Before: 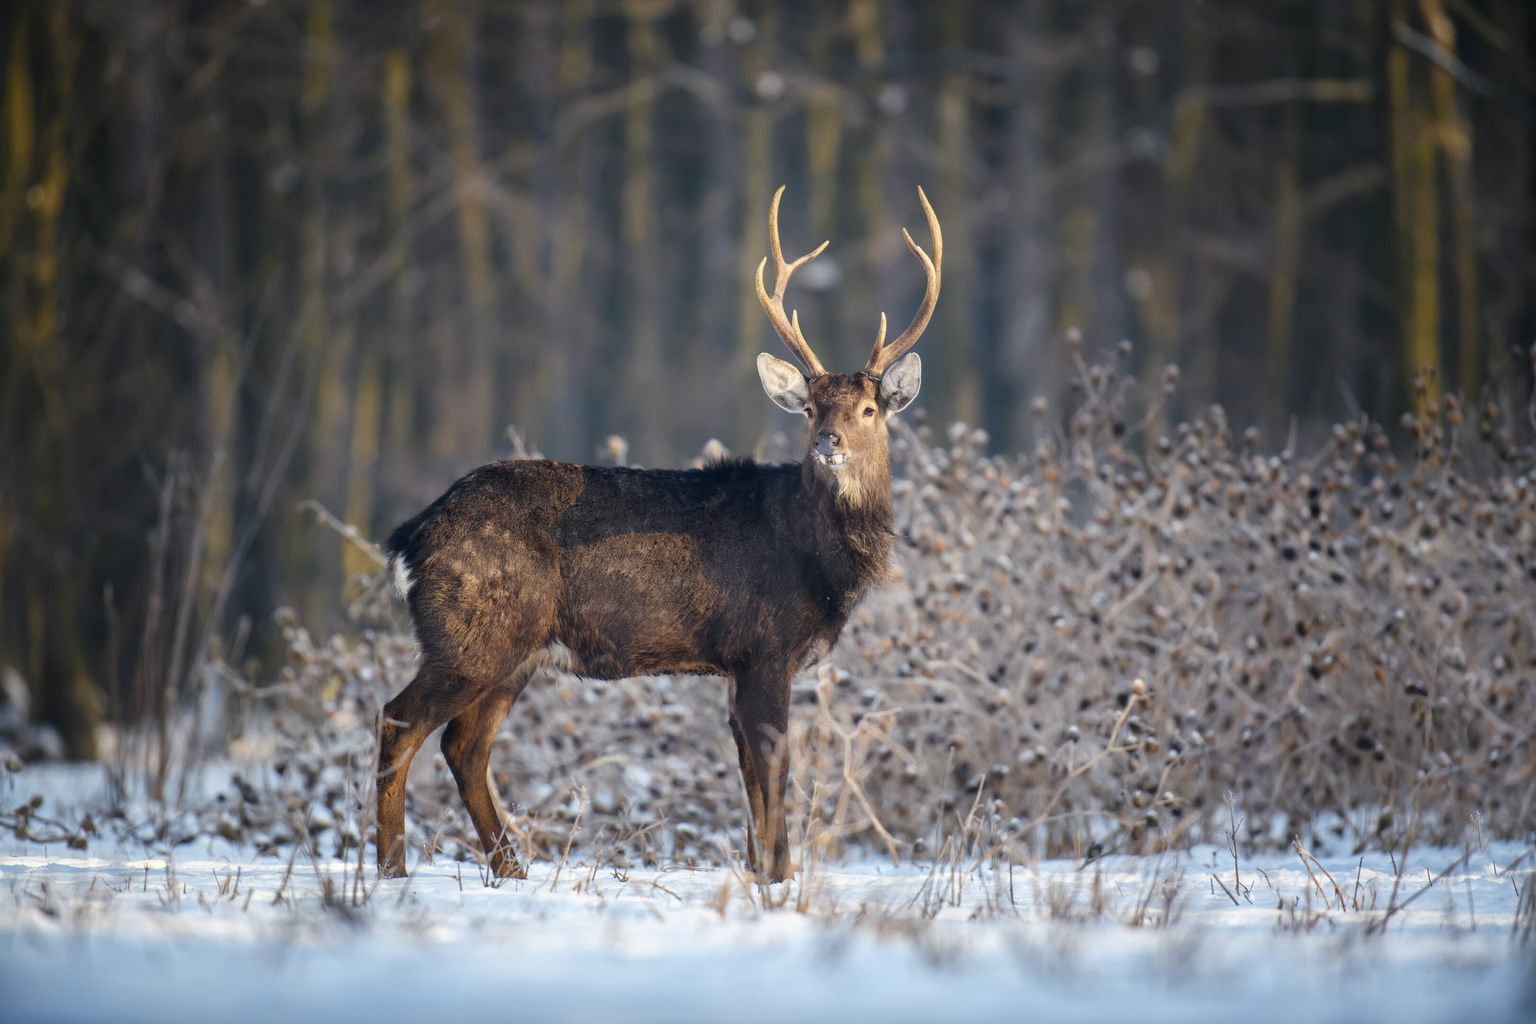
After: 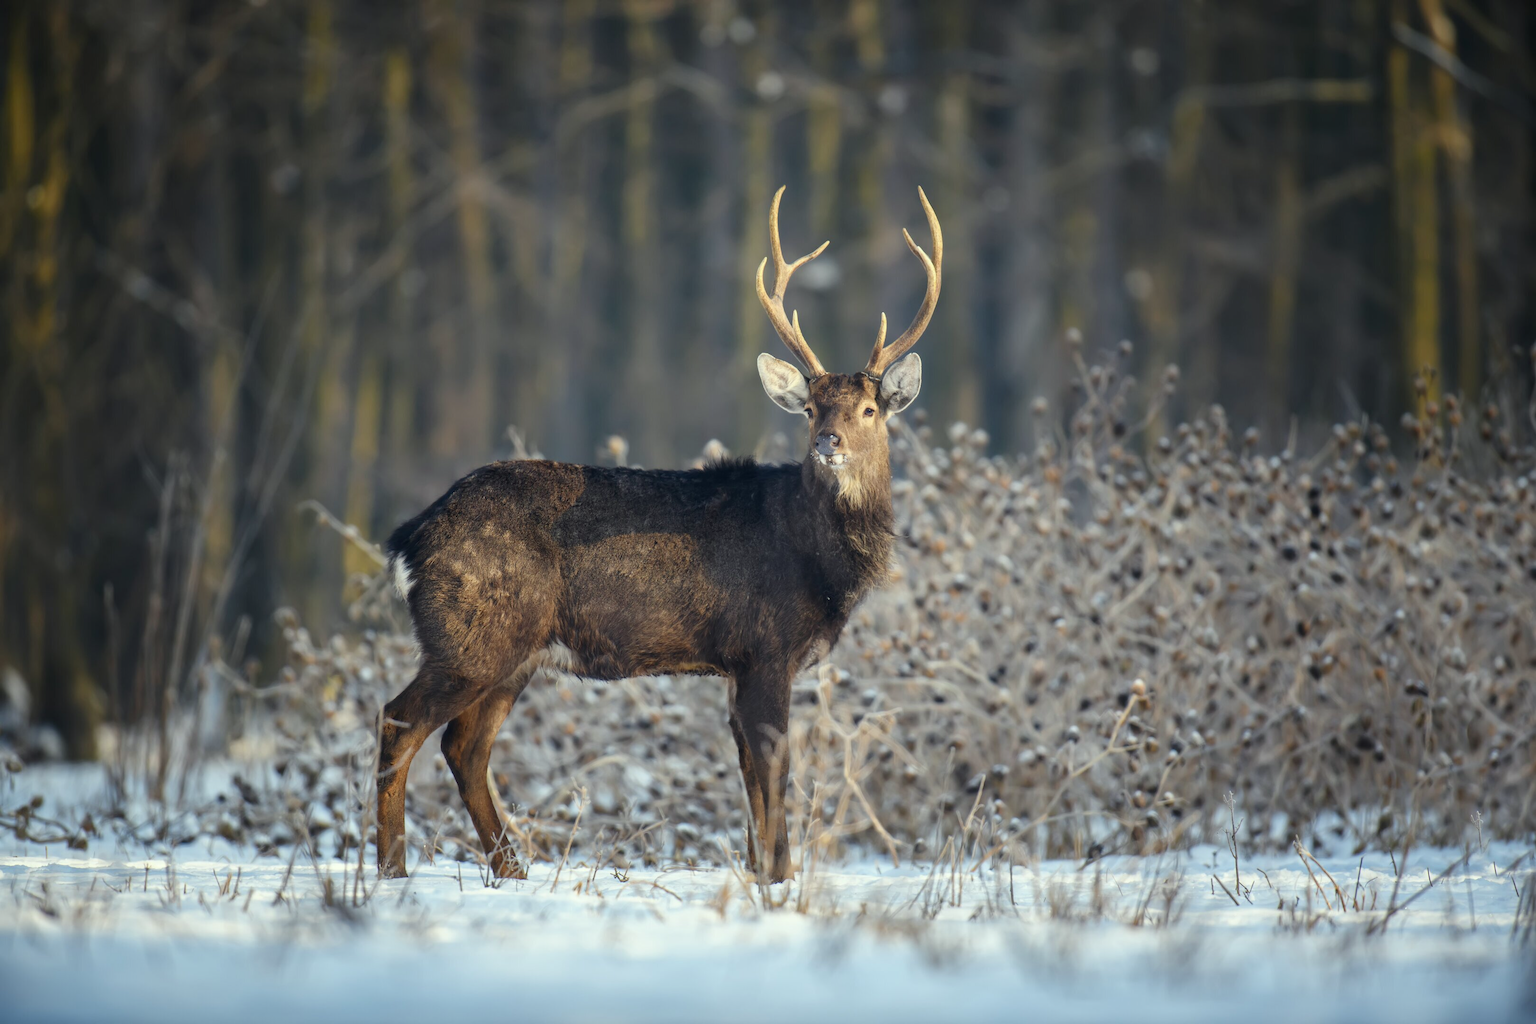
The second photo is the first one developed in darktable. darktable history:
color correction: highlights a* -4.82, highlights b* 5.05, saturation 0.966
